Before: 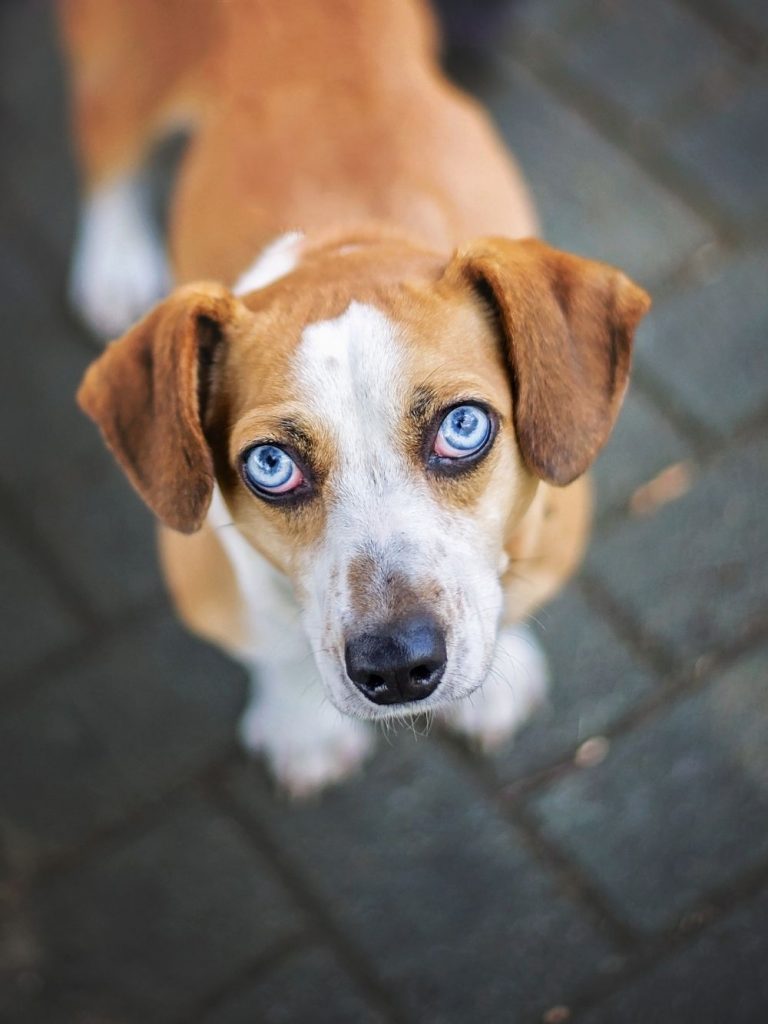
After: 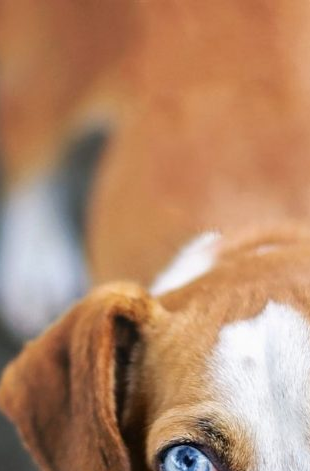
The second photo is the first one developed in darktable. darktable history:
crop and rotate: left 10.847%, top 0.085%, right 48.666%, bottom 53.876%
